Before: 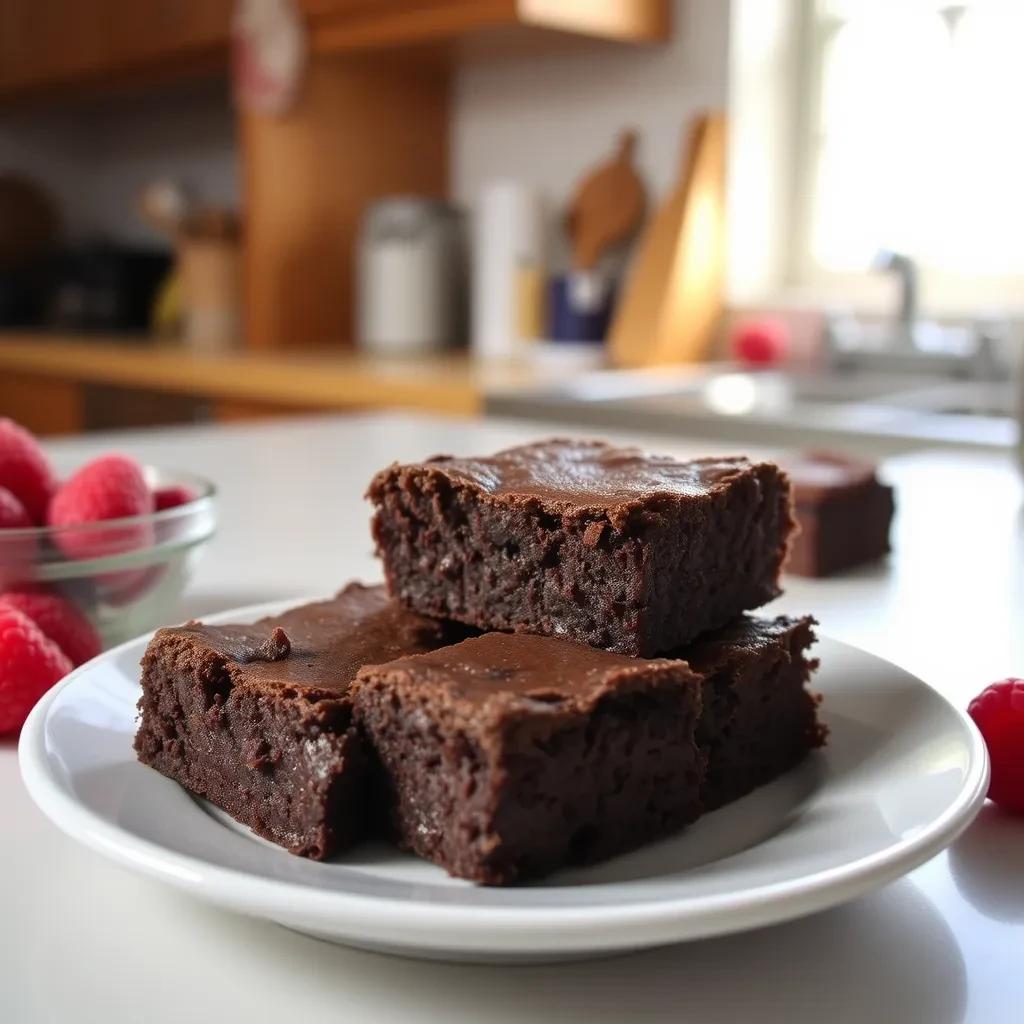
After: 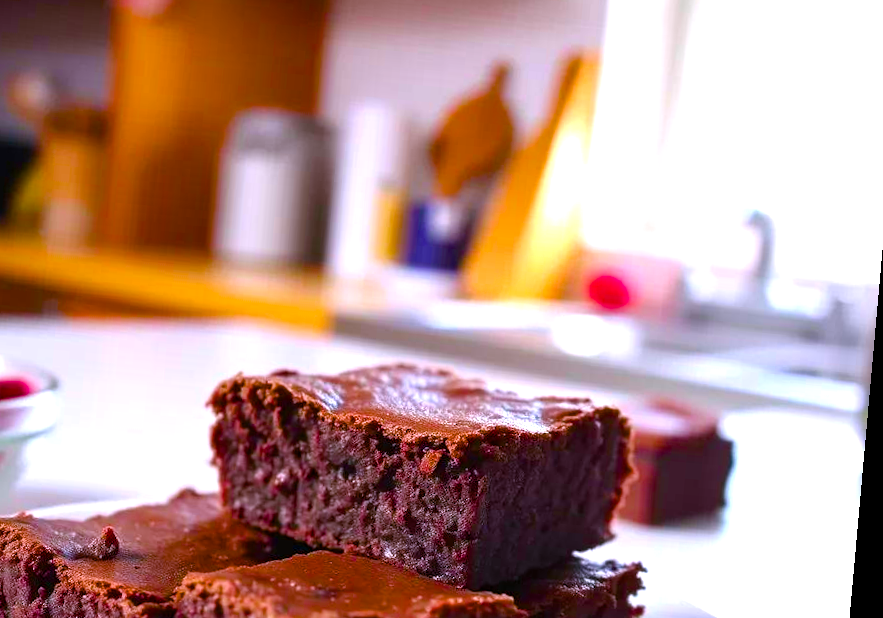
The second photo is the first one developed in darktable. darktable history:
rotate and perspective: rotation 5.12°, automatic cropping off
color balance rgb: linear chroma grading › global chroma 25%, perceptual saturation grading › global saturation 45%, perceptual saturation grading › highlights -50%, perceptual saturation grading › shadows 30%, perceptual brilliance grading › global brilliance 18%, global vibrance 40%
color calibration: illuminant as shot in camera, x 0.363, y 0.385, temperature 4528.04 K
crop: left 18.38%, top 11.092%, right 2.134%, bottom 33.217%
